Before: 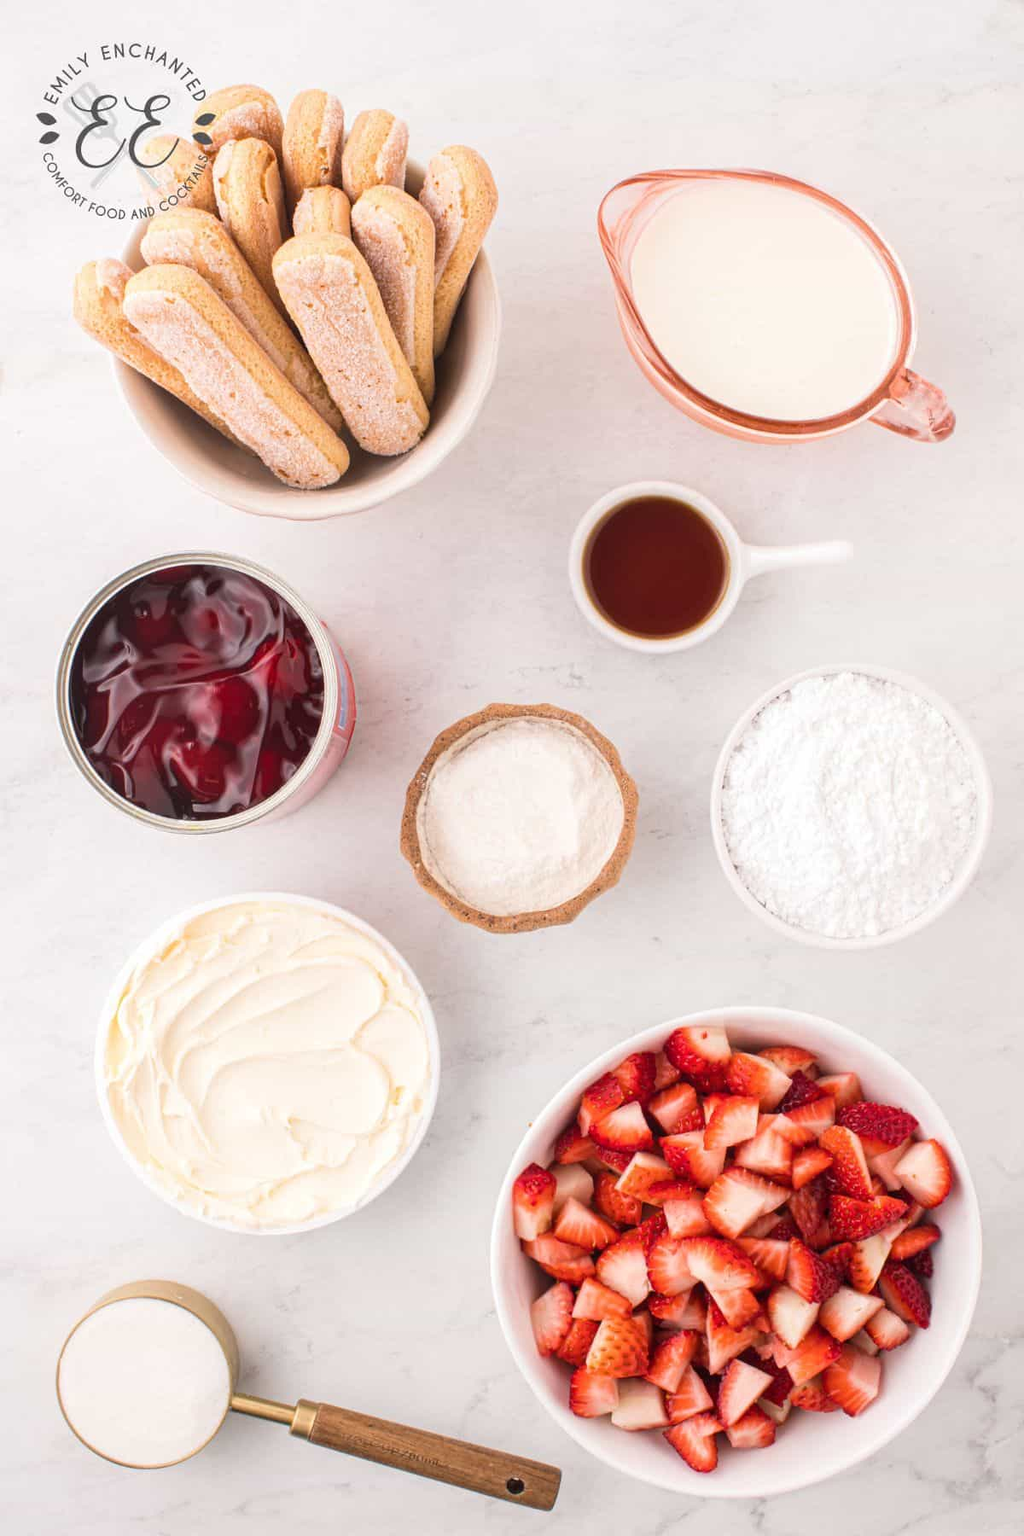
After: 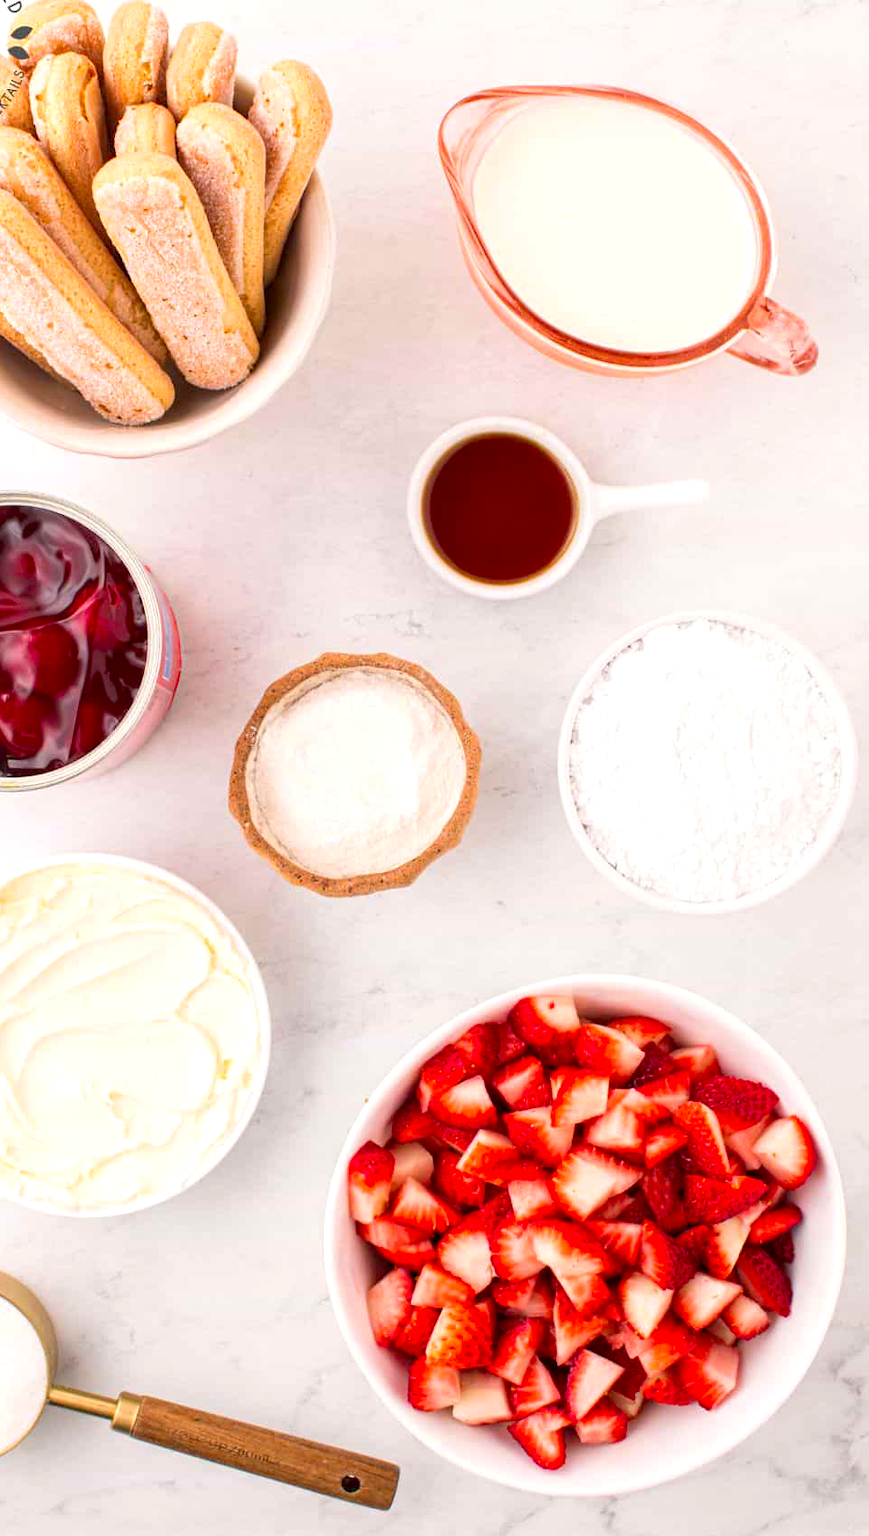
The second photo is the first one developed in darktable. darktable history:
exposure: black level correction 0.007, exposure 0.16 EV, compensate exposure bias true, compensate highlight preservation false
crop and rotate: left 18.157%, top 5.829%, right 1.775%
shadows and highlights: shadows 11.04, white point adjustment 1.13, highlights -2, soften with gaussian
contrast brightness saturation: brightness -0.024, saturation 0.352
